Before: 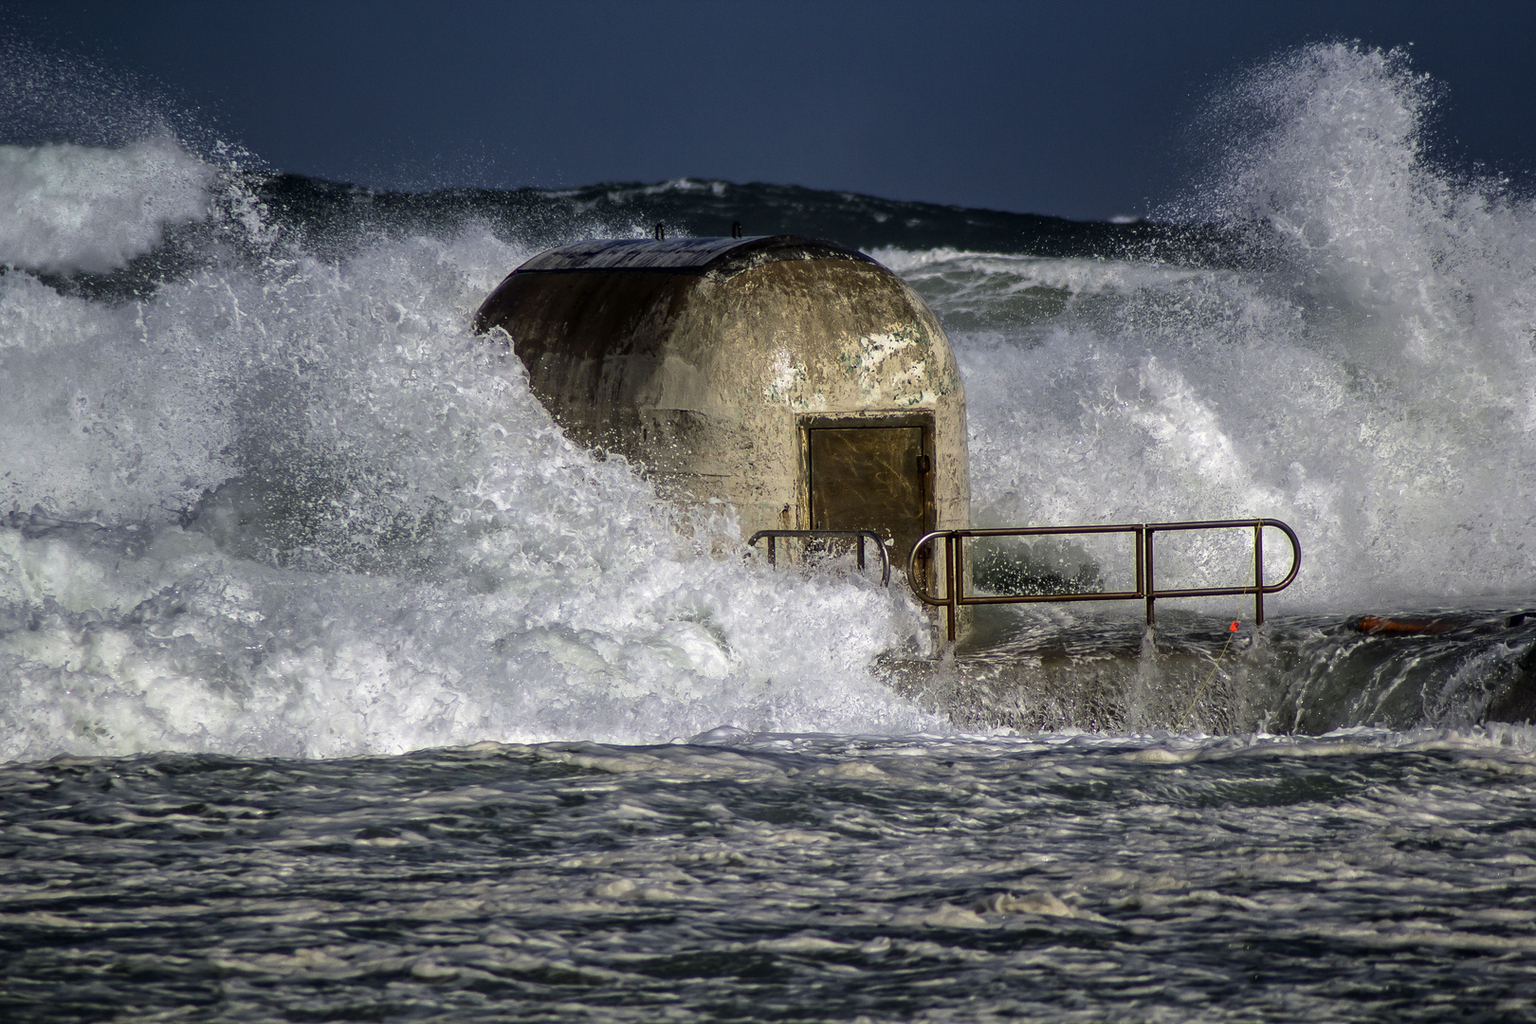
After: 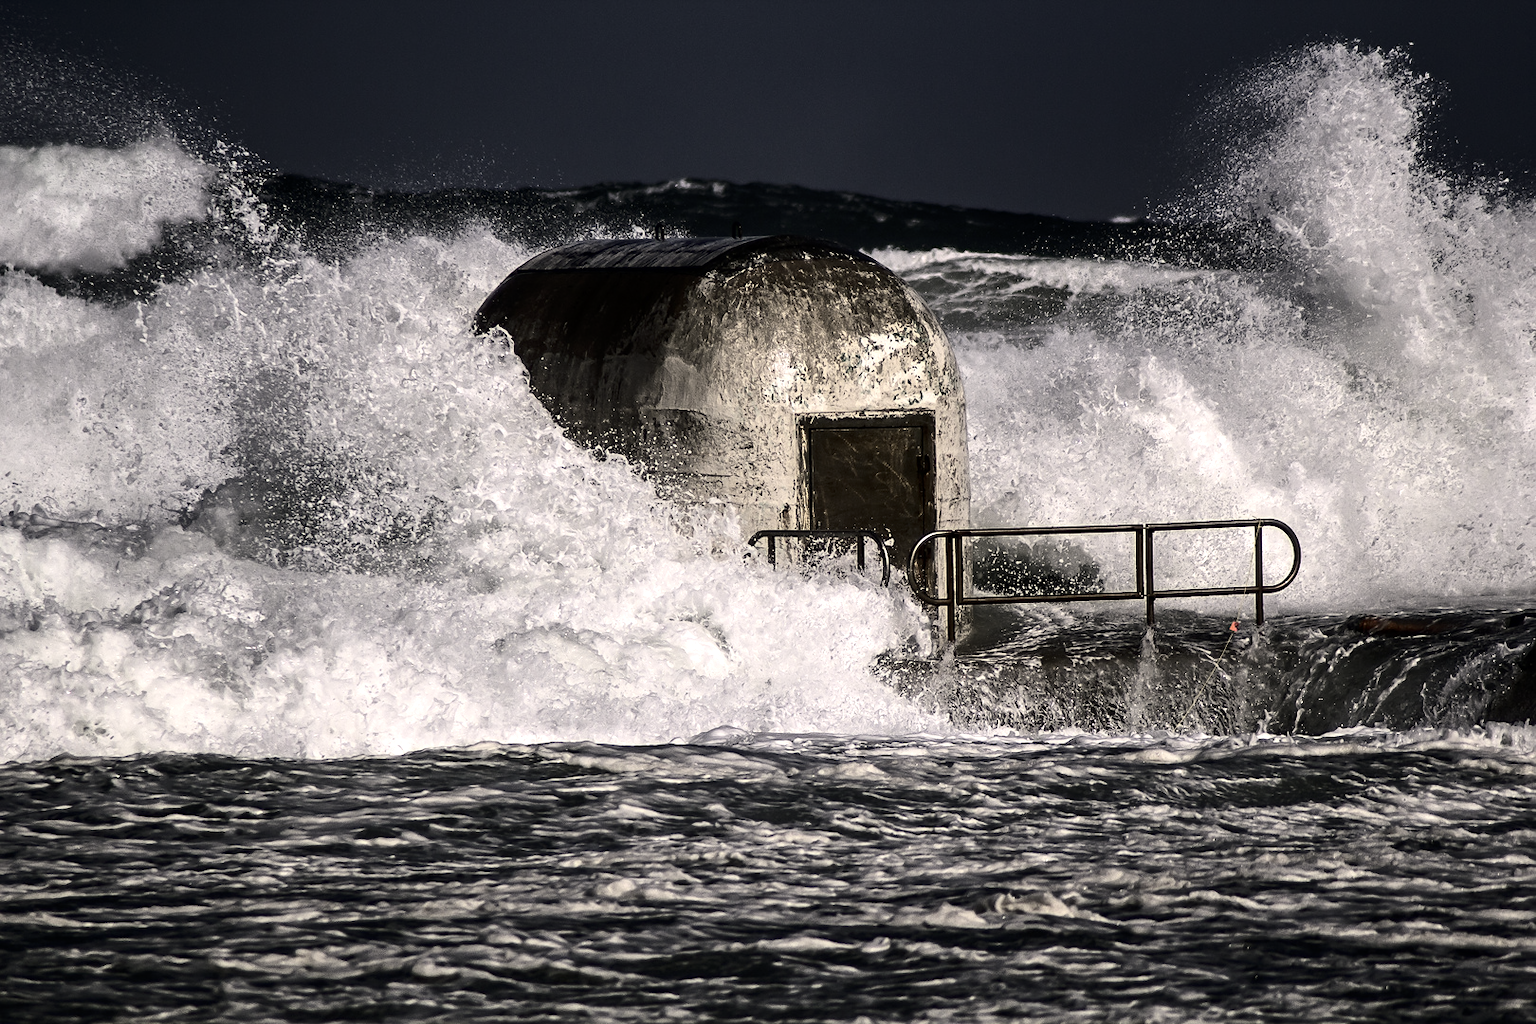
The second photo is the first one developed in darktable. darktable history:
sharpen: amount 0.215
tone equalizer: -8 EV -0.423 EV, -7 EV -0.392 EV, -6 EV -0.334 EV, -5 EV -0.212 EV, -3 EV 0.253 EV, -2 EV 0.33 EV, -1 EV 0.381 EV, +0 EV 0.406 EV, edges refinement/feathering 500, mask exposure compensation -1.57 EV, preserve details no
color correction: highlights a* 5.57, highlights b* 5.17, saturation 0.648
contrast brightness saturation: contrast 0.254, saturation -0.324
